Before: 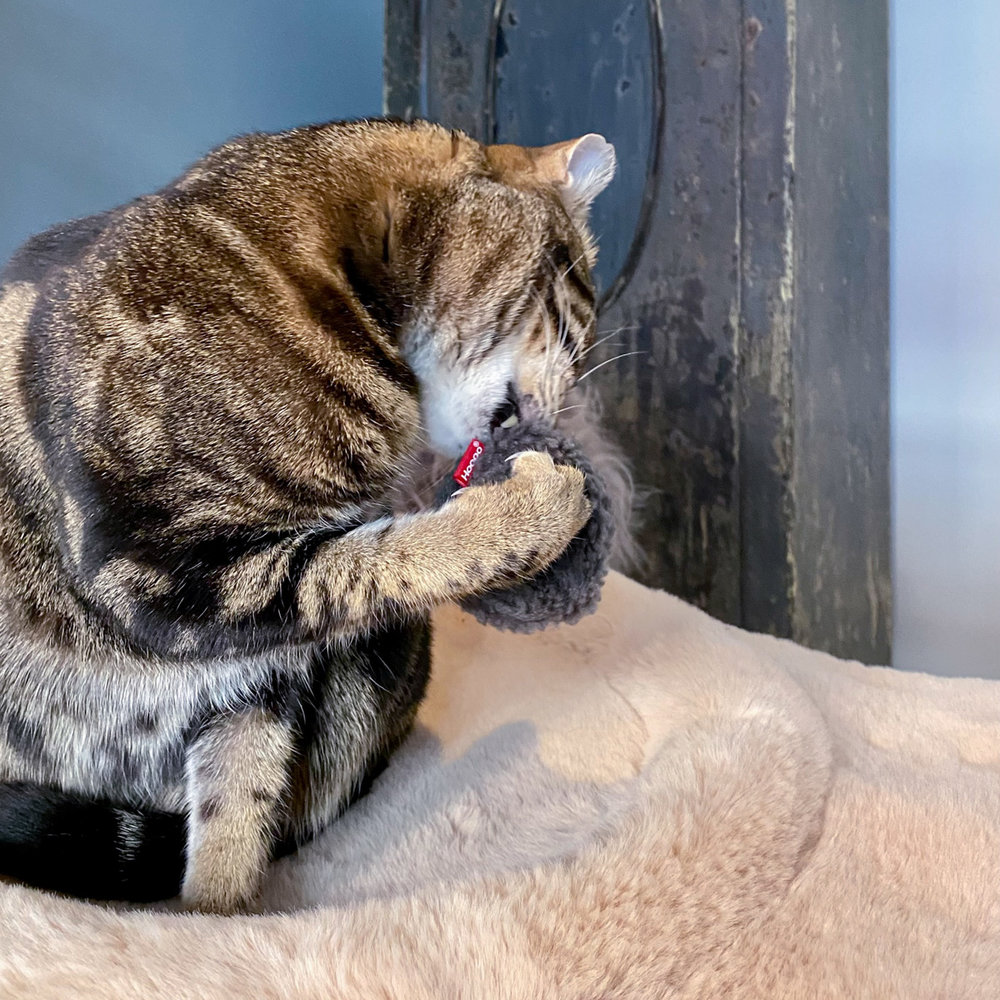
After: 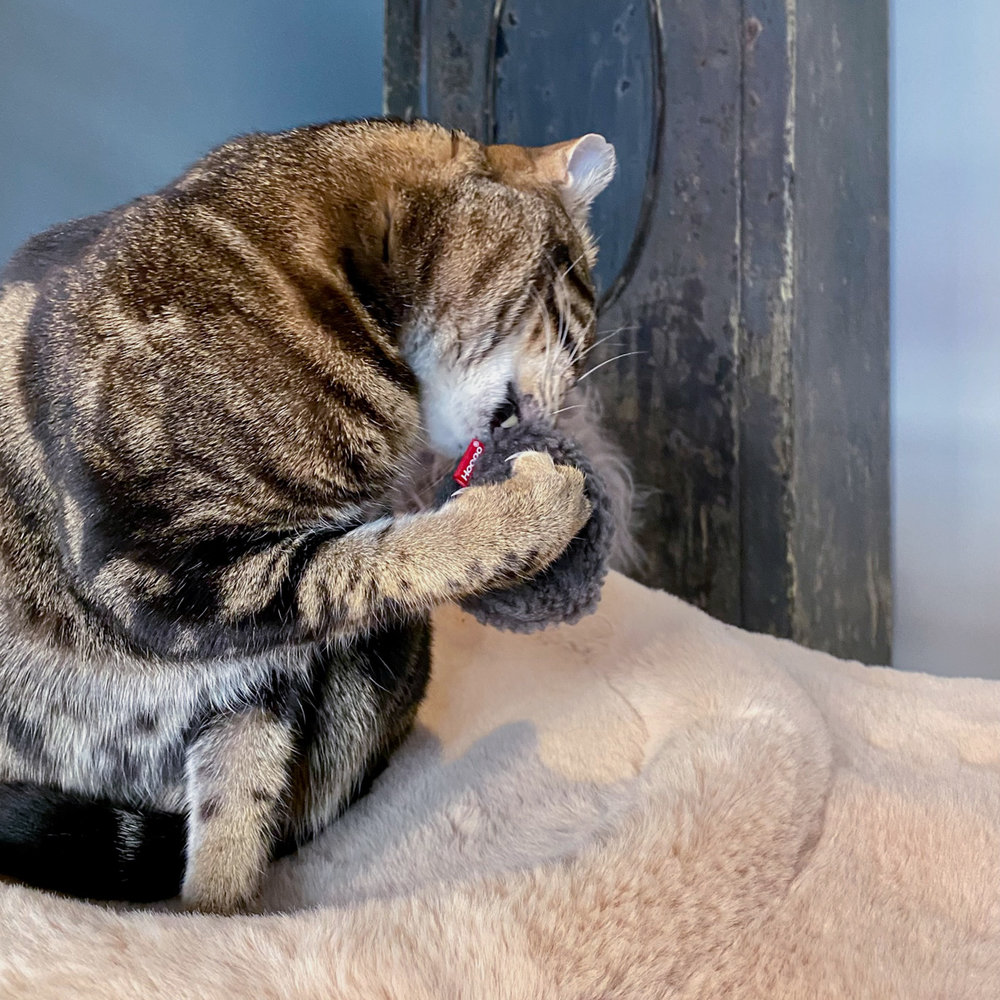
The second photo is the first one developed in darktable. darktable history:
exposure: exposure -0.155 EV, compensate exposure bias true, compensate highlight preservation false
